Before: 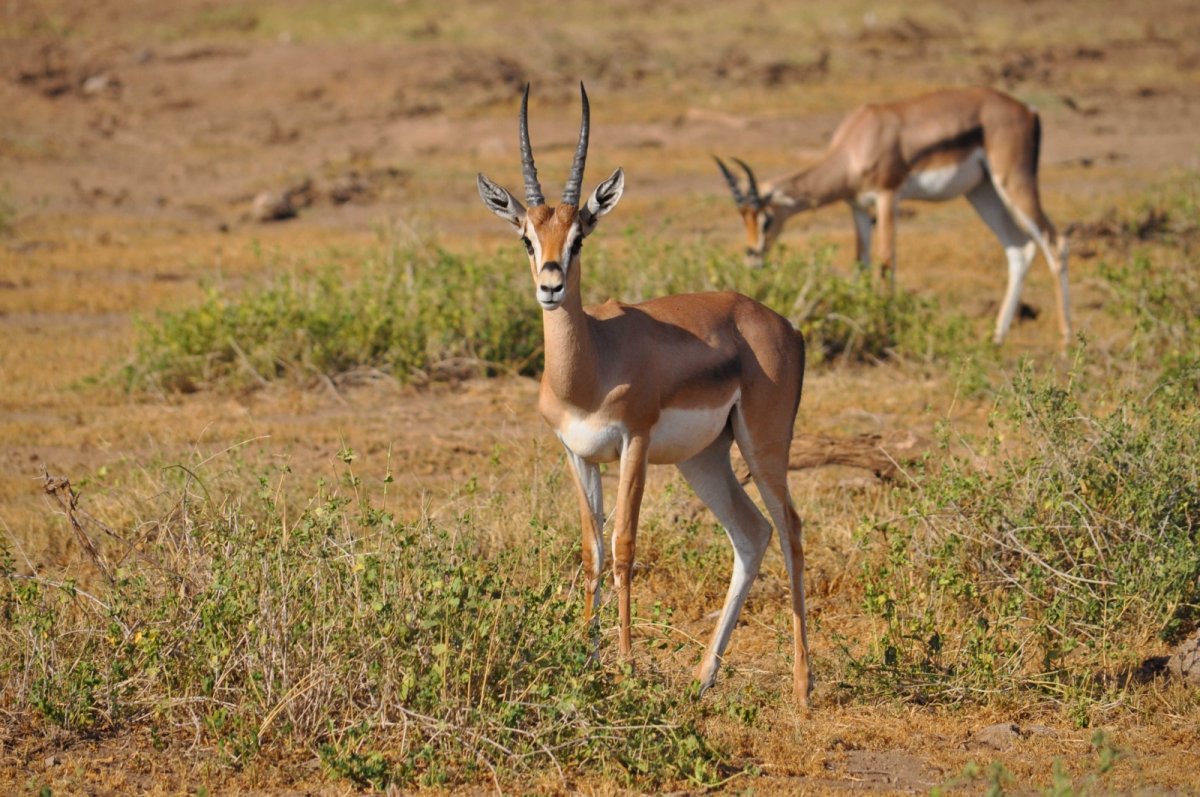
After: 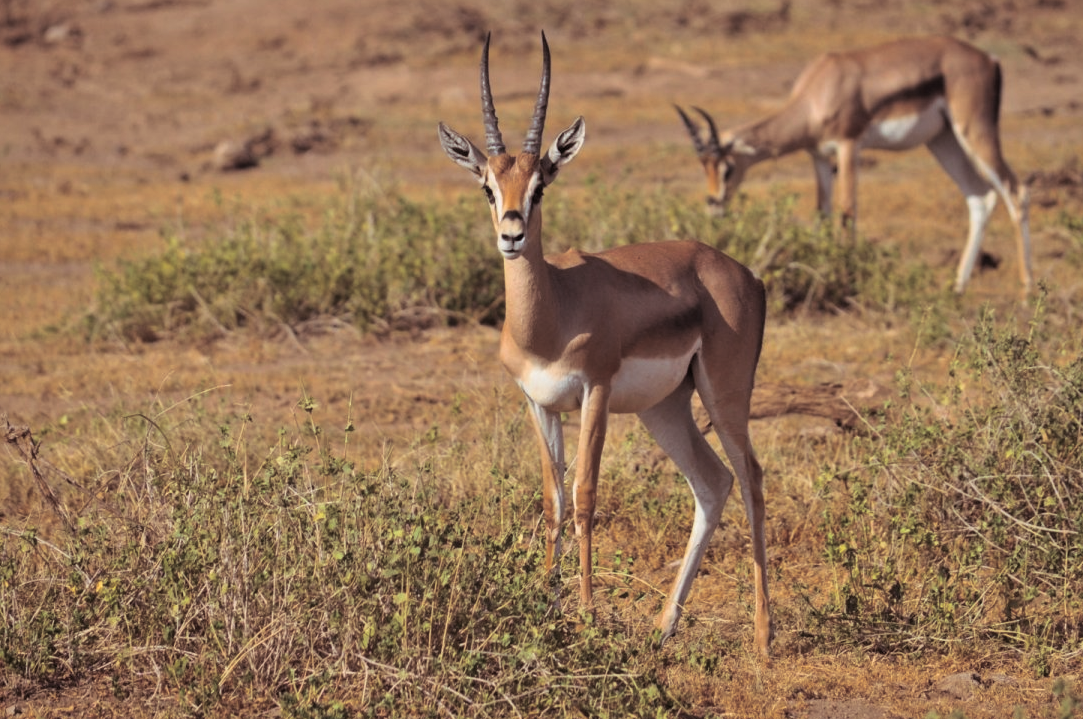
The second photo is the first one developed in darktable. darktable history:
split-toning: shadows › saturation 0.24, highlights › hue 54°, highlights › saturation 0.24
crop: left 3.305%, top 6.436%, right 6.389%, bottom 3.258%
